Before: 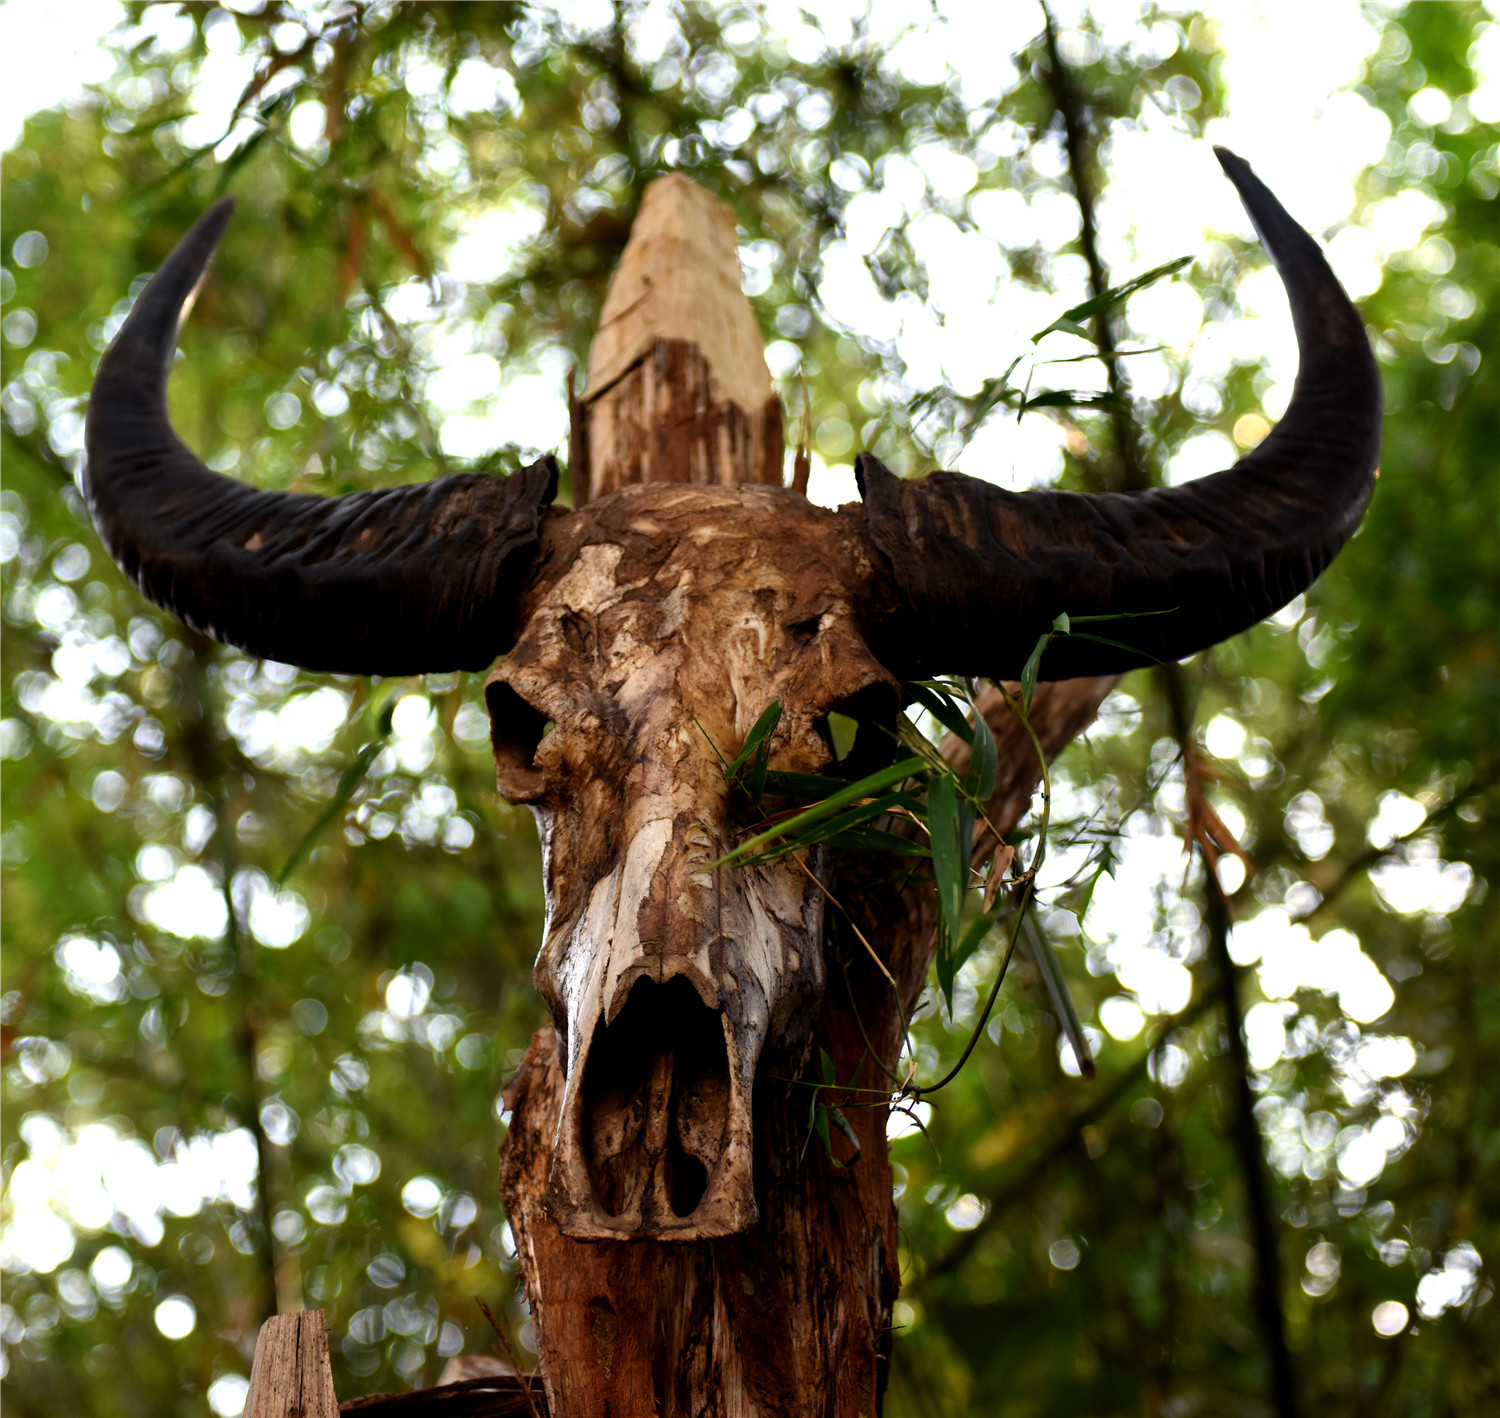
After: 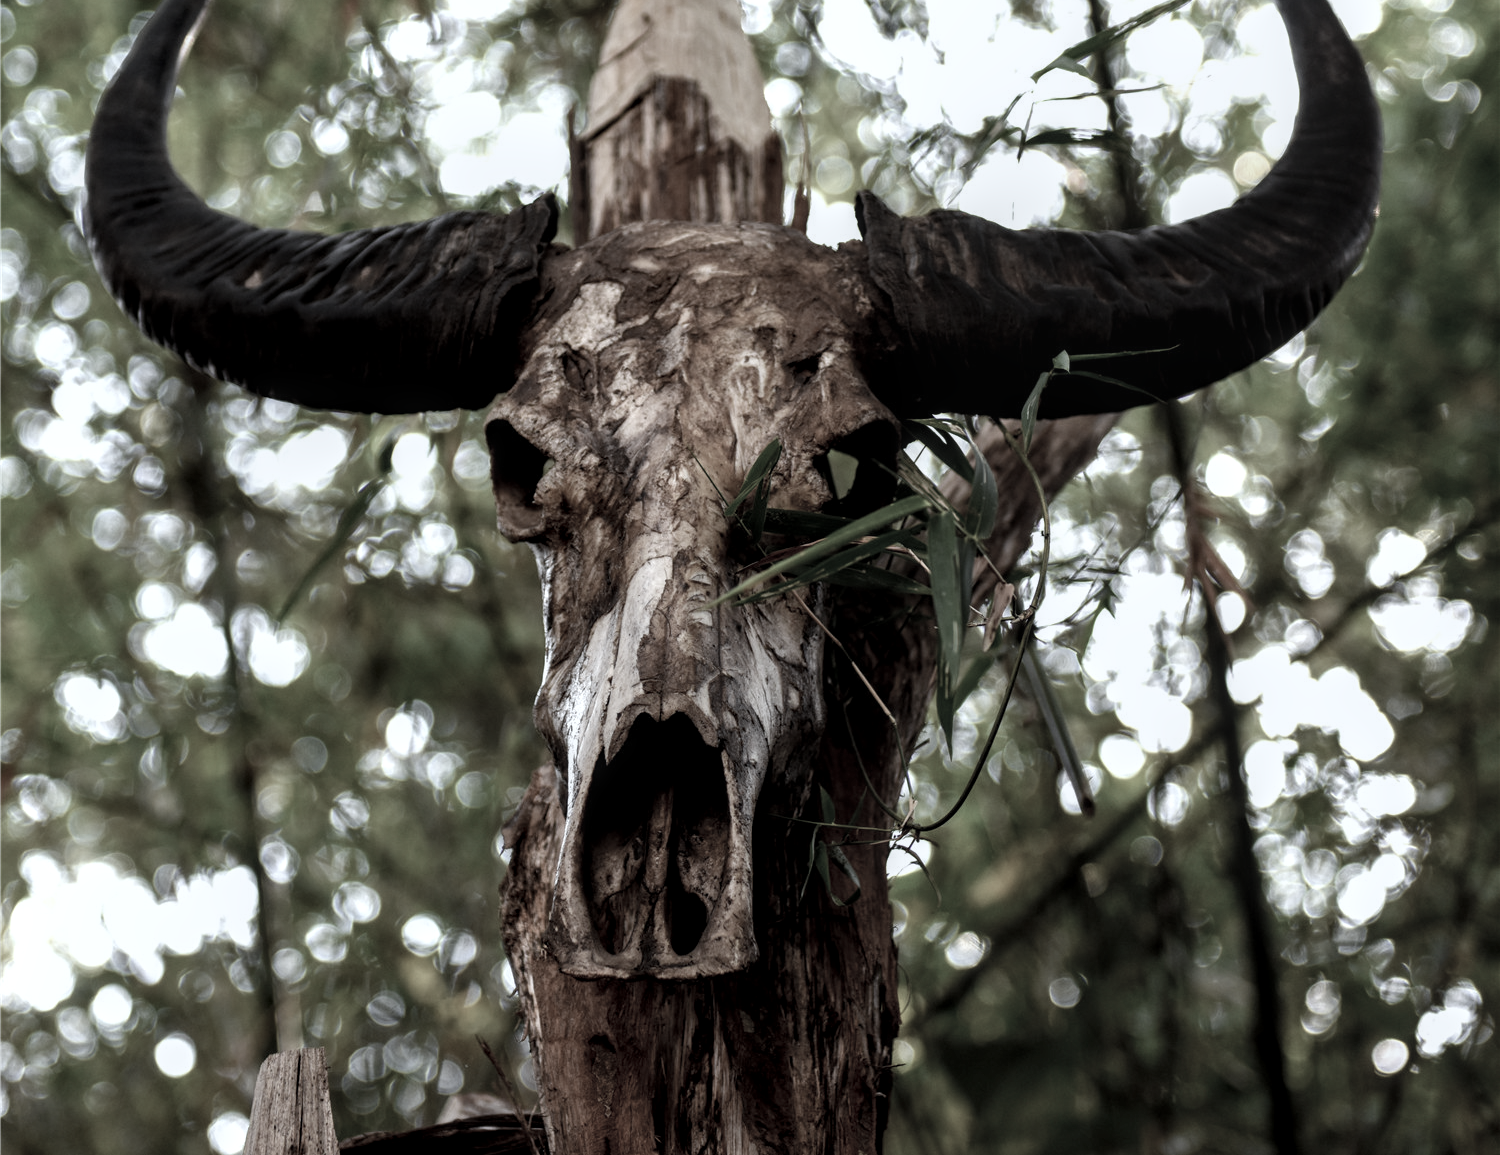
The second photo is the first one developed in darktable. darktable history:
color correction: highlights a* -4.18, highlights b* -10.81
color zones: curves: ch1 [(0, 0.153) (0.143, 0.15) (0.286, 0.151) (0.429, 0.152) (0.571, 0.152) (0.714, 0.151) (0.857, 0.151) (1, 0.153)]
local contrast: on, module defaults
crop and rotate: top 18.507%
